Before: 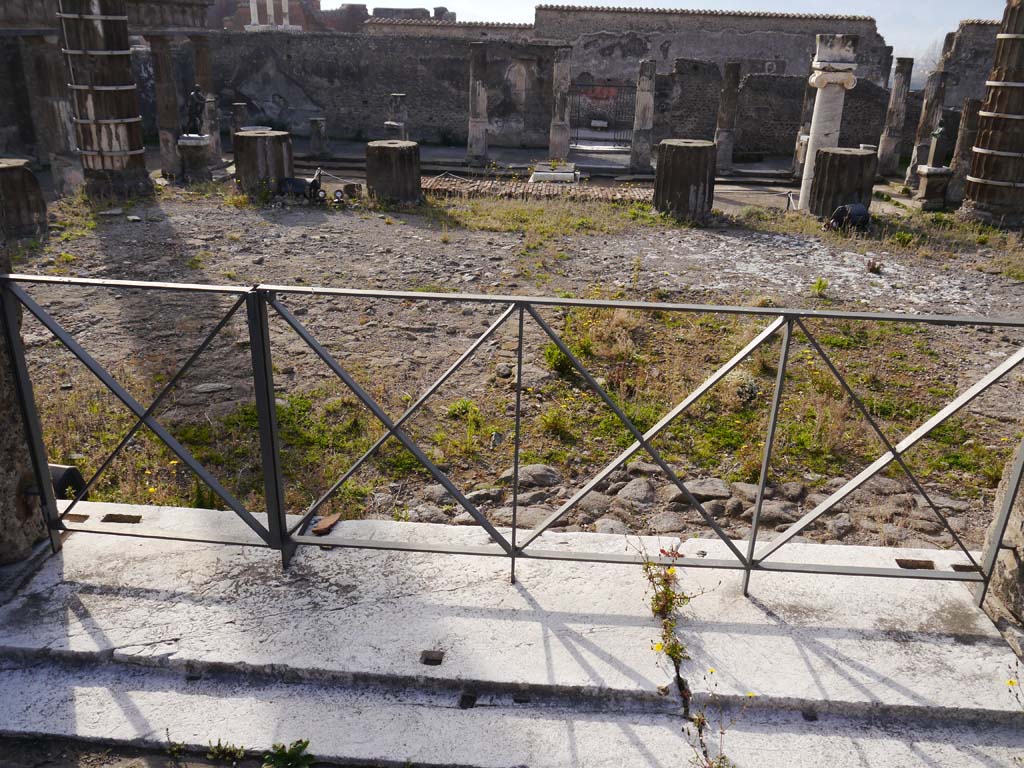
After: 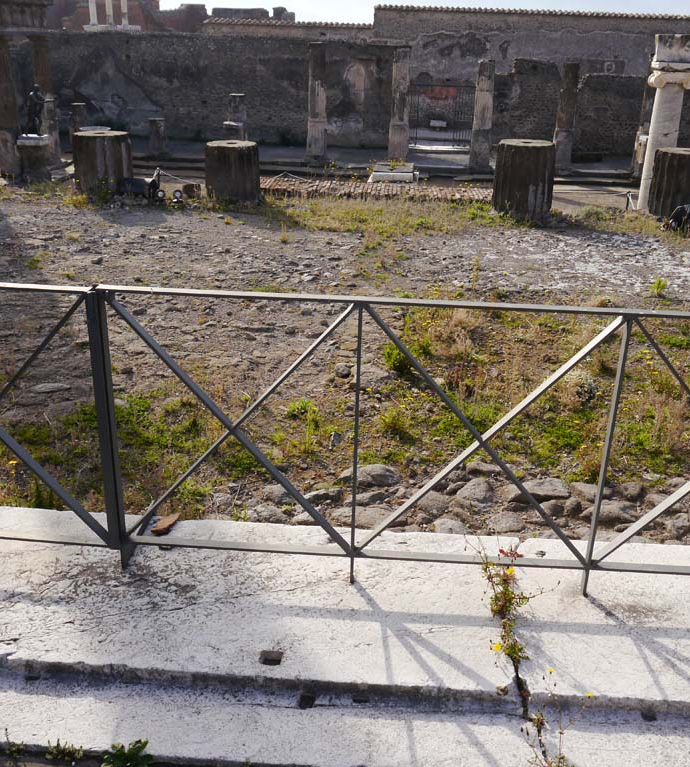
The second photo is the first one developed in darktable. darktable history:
crop and rotate: left 15.812%, right 16.805%
